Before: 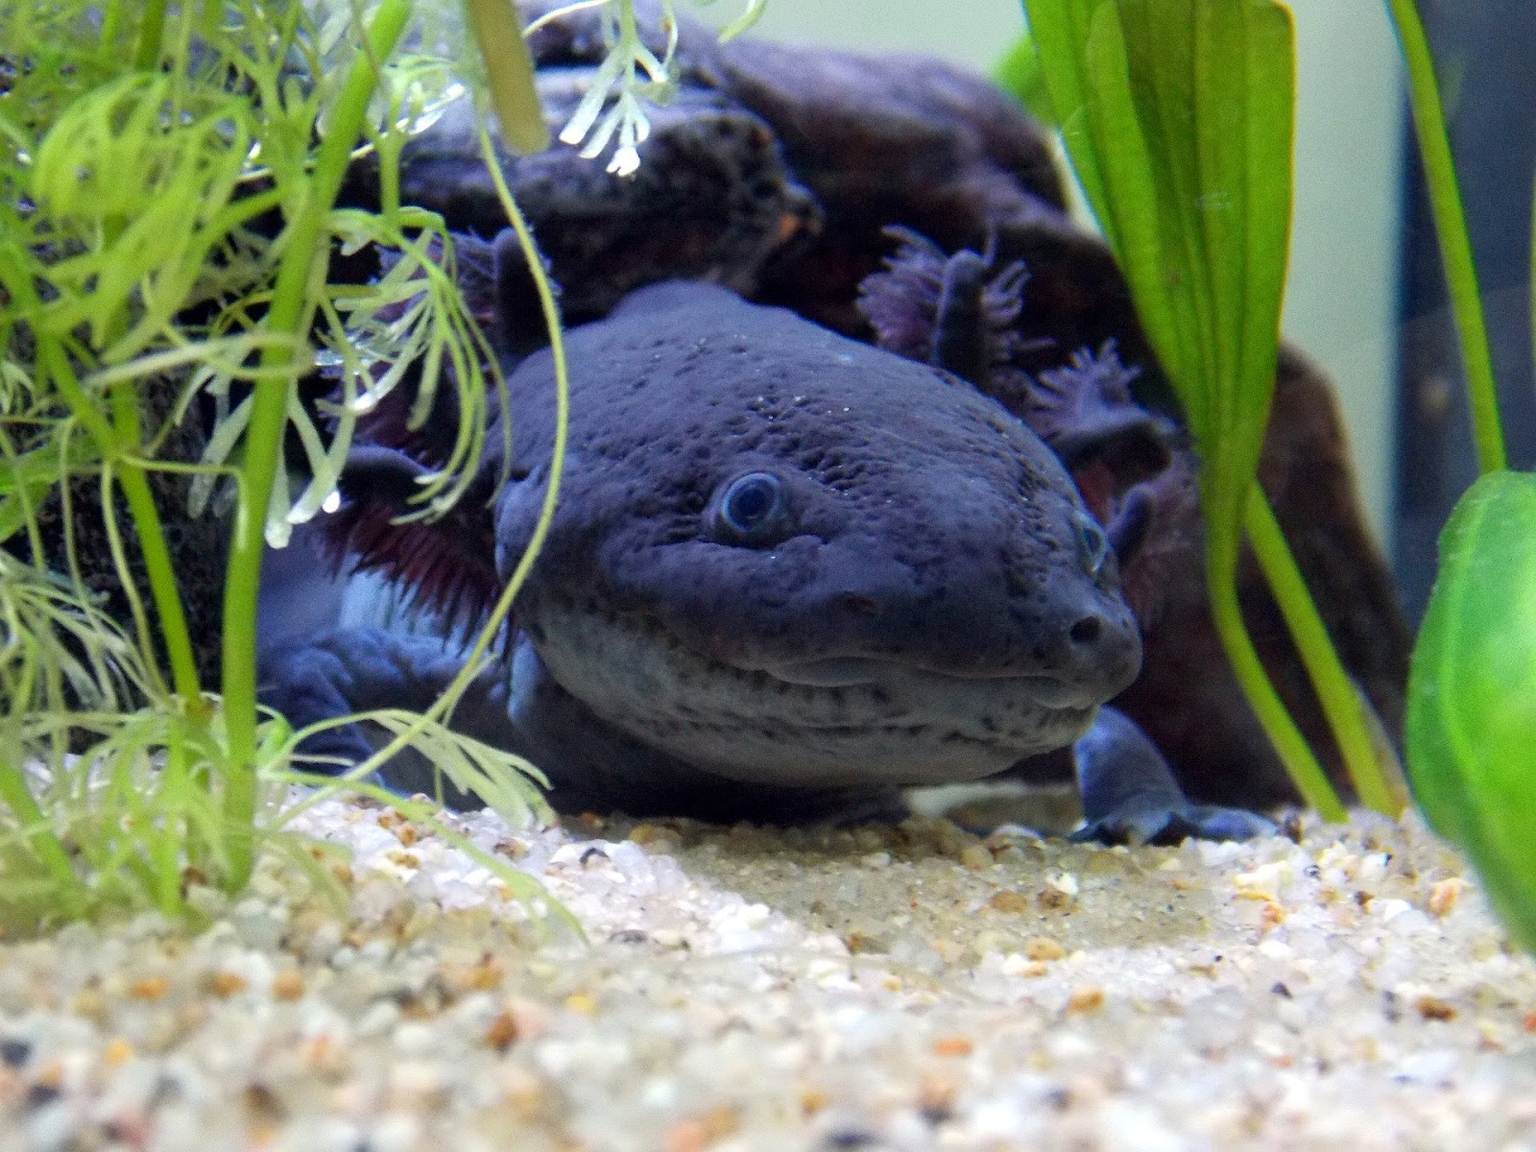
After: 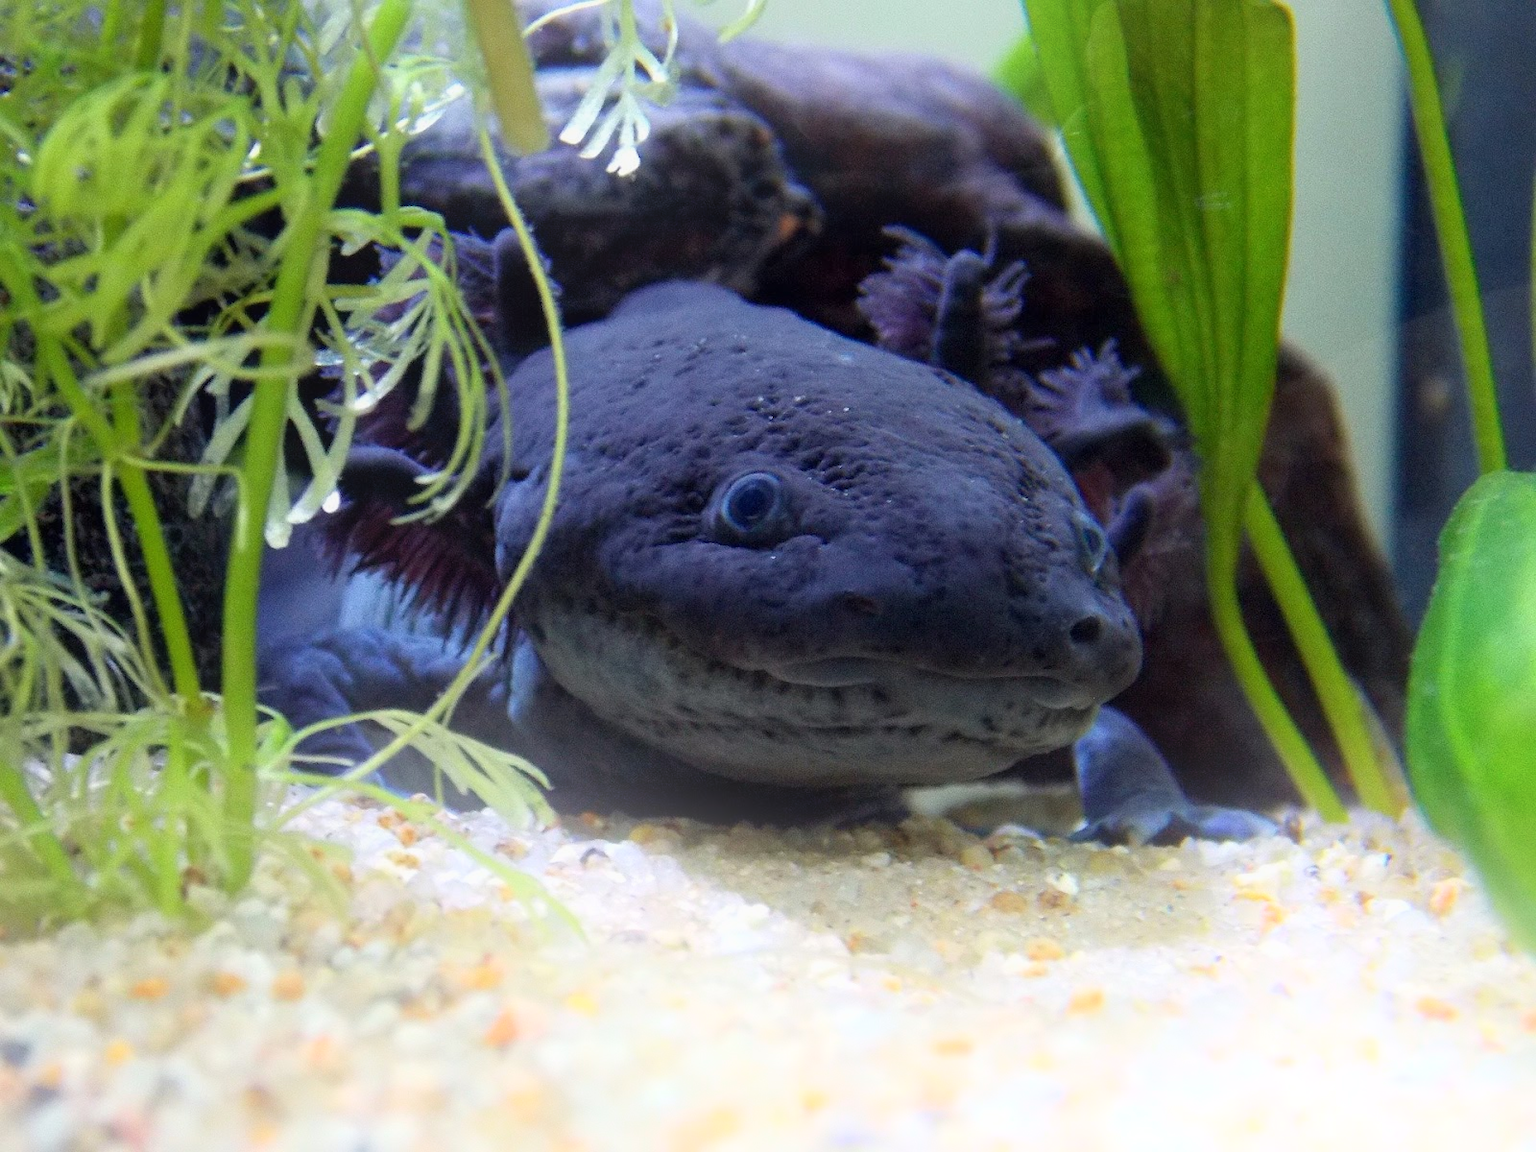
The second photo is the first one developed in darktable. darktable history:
exposure: exposure -0.116 EV, compensate exposure bias true, compensate highlight preservation false
bloom: on, module defaults
